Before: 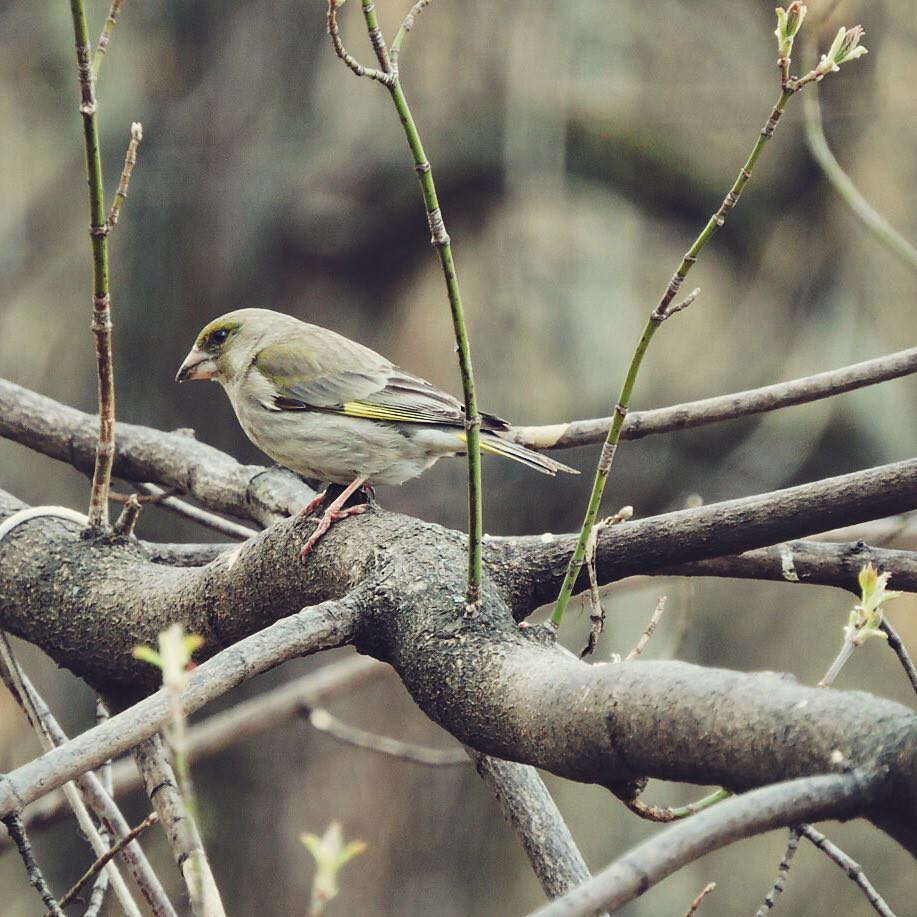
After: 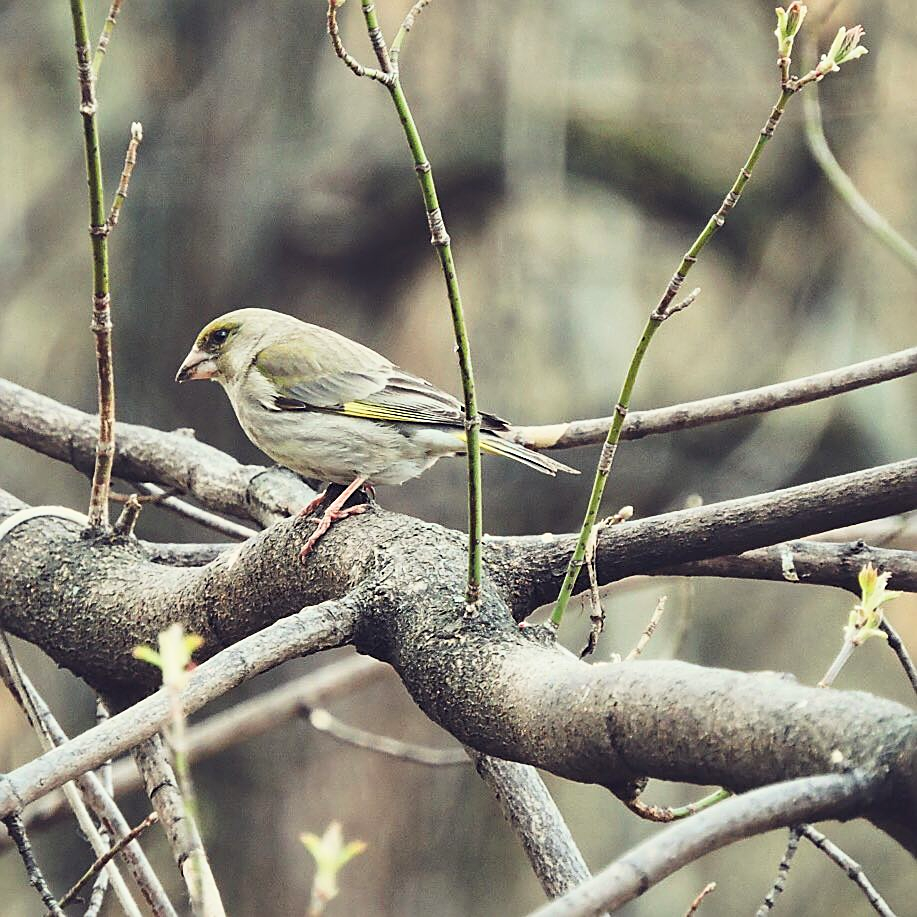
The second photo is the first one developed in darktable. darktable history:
base curve: curves: ch0 [(0, 0) (0.579, 0.807) (1, 1)]
sharpen: amount 0.495
exposure: exposure -0.156 EV, compensate highlight preservation false
